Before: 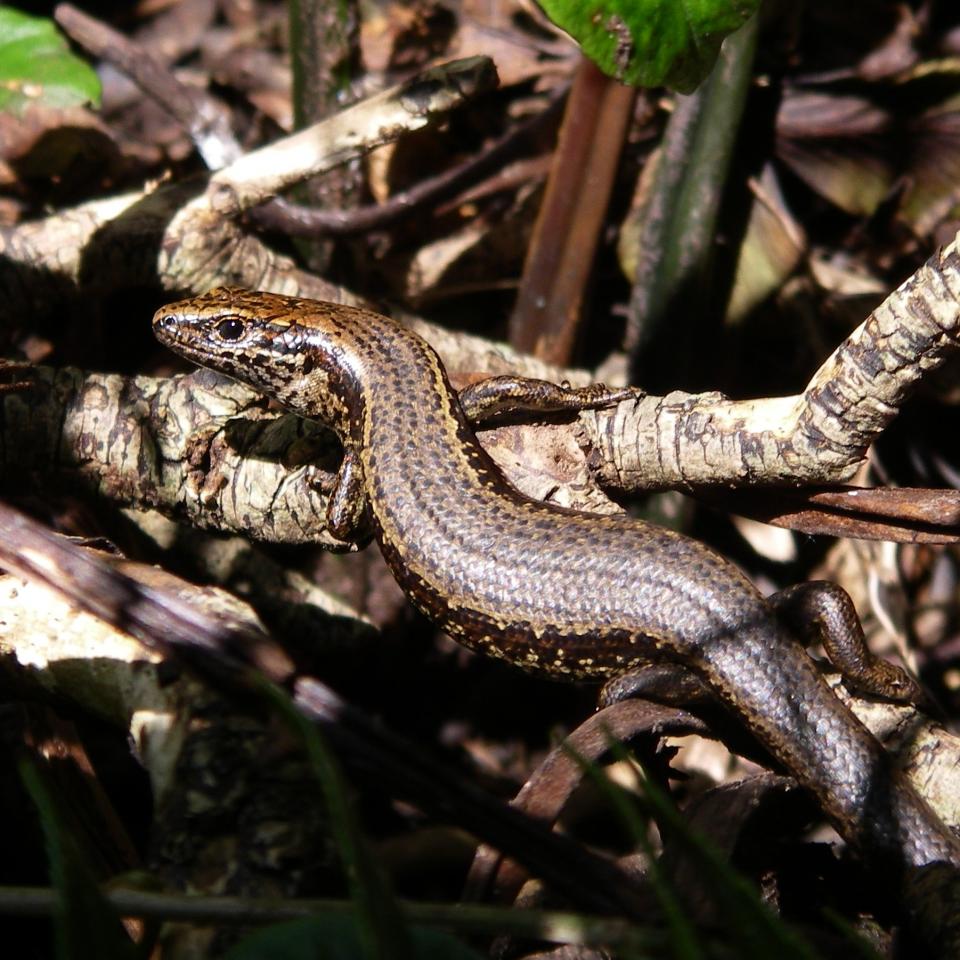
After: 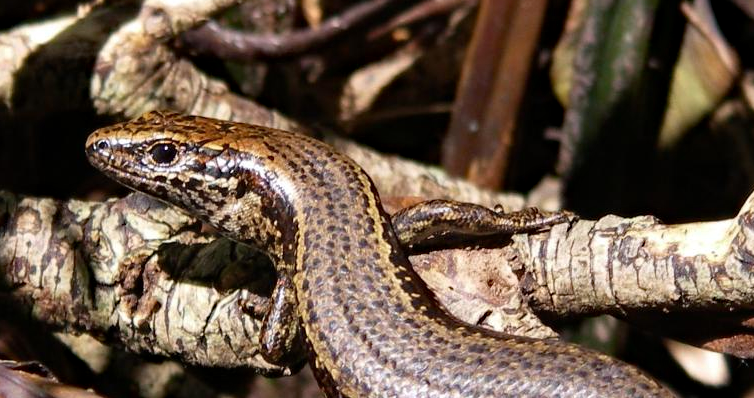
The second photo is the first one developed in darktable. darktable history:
haze removal: strength 0.29, distance 0.25, compatibility mode true, adaptive false
crop: left 7.036%, top 18.398%, right 14.379%, bottom 40.043%
